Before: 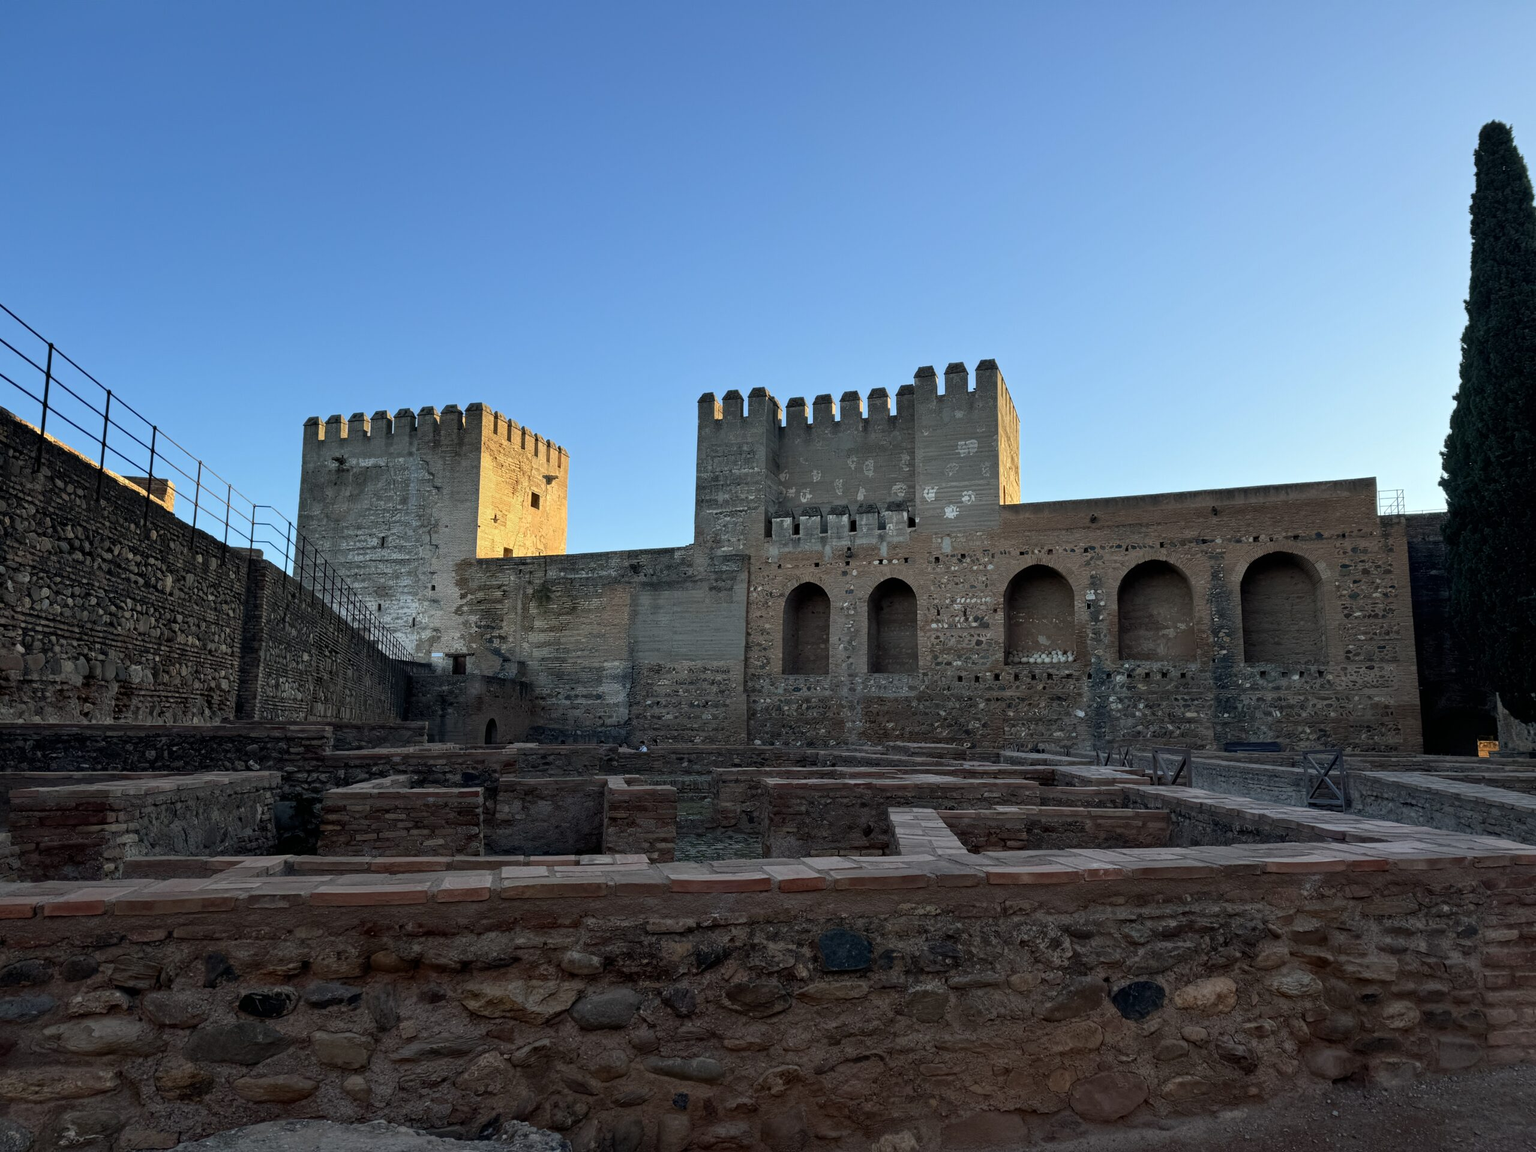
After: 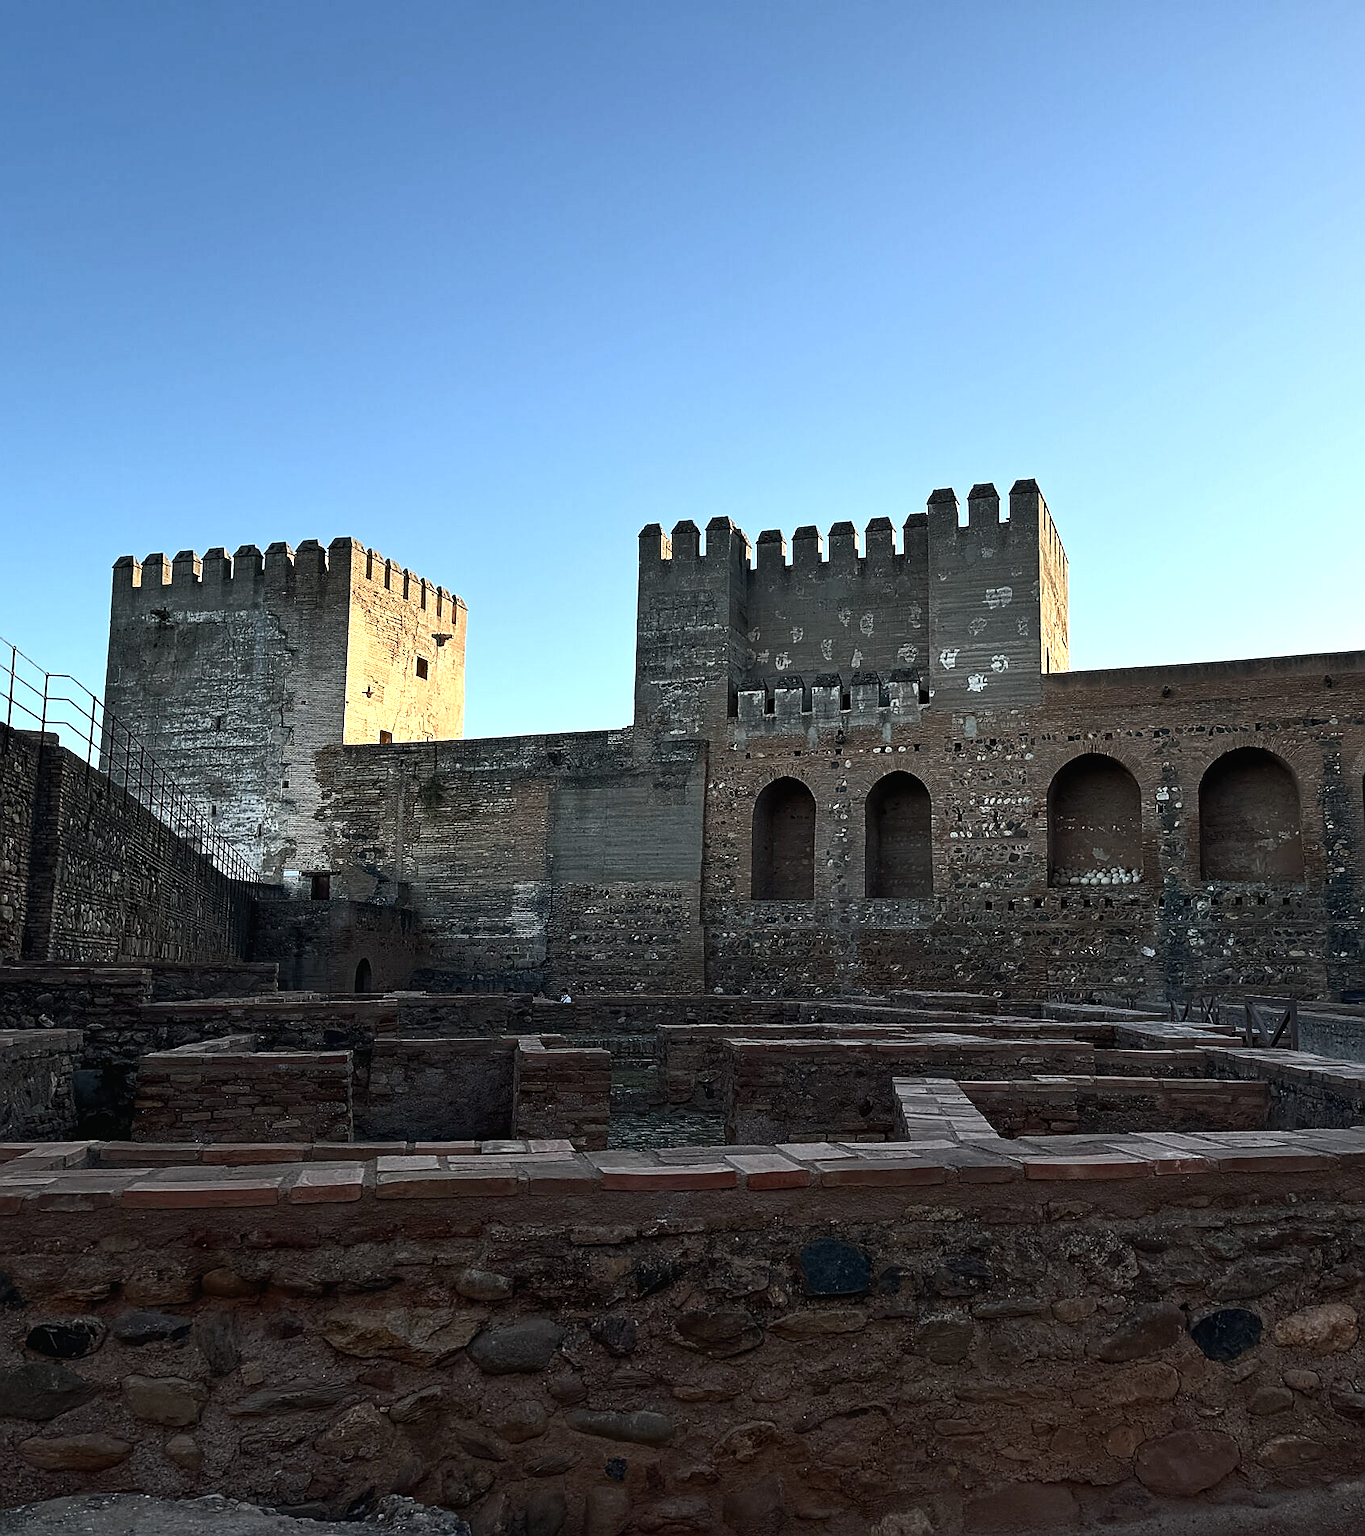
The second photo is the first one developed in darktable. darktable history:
crop and rotate: left 14.292%, right 19.041%
sharpen: radius 1.4, amount 1.25, threshold 0.7
exposure: black level correction -0.002, exposure 0.54 EV, compensate highlight preservation false
color balance rgb: perceptual saturation grading › highlights -31.88%, perceptual saturation grading › mid-tones 5.8%, perceptual saturation grading › shadows 18.12%, perceptual brilliance grading › highlights 3.62%, perceptual brilliance grading › mid-tones -18.12%, perceptual brilliance grading › shadows -41.3%
